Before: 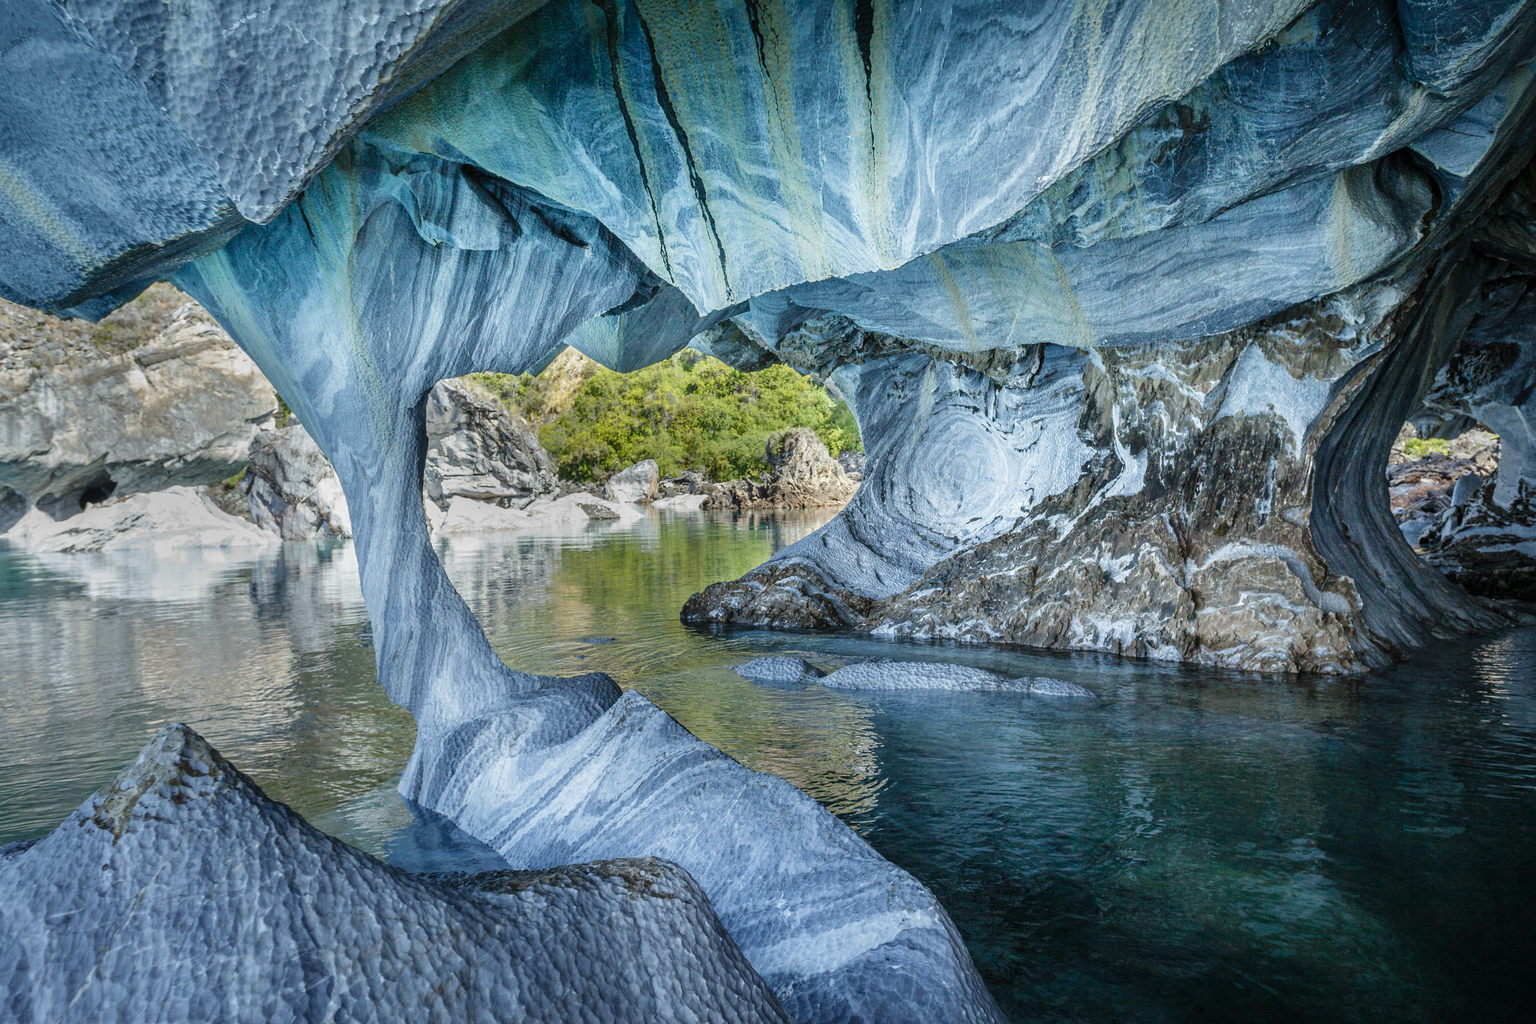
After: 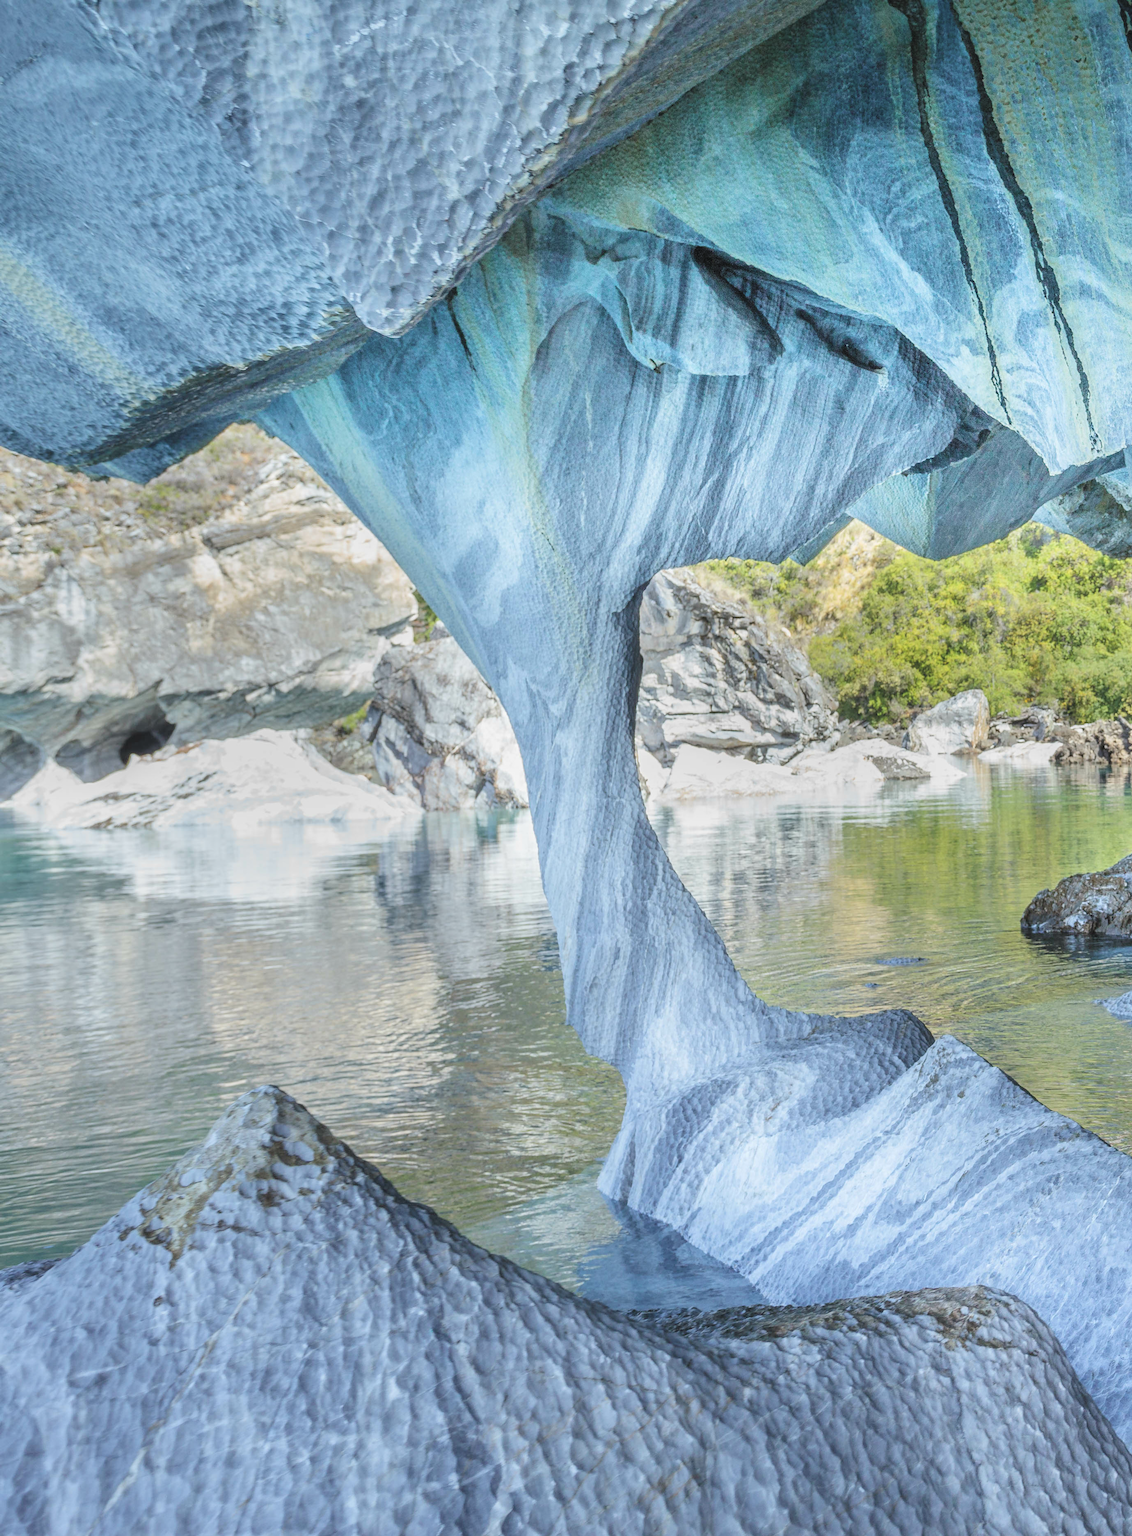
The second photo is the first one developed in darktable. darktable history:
crop and rotate: left 0%, top 0%, right 50.845%
contrast brightness saturation: brightness 0.28
